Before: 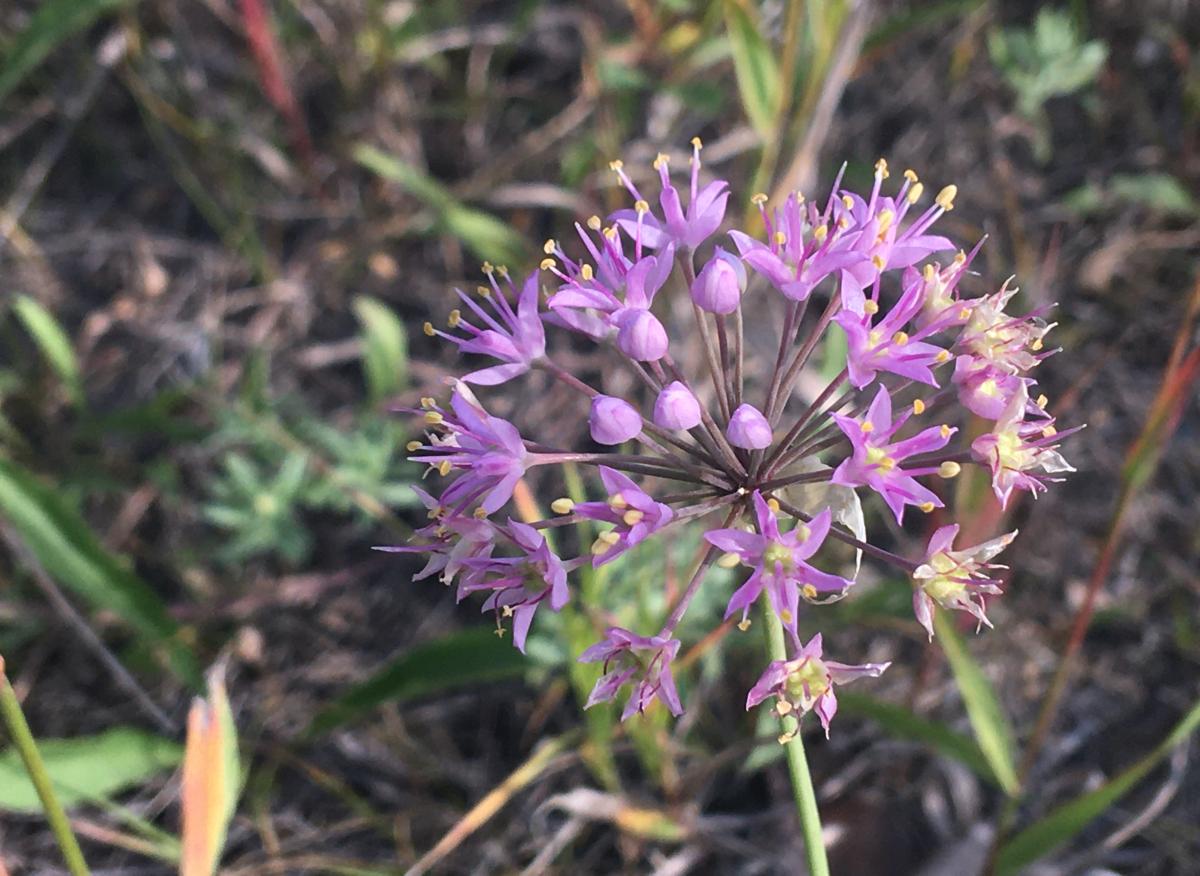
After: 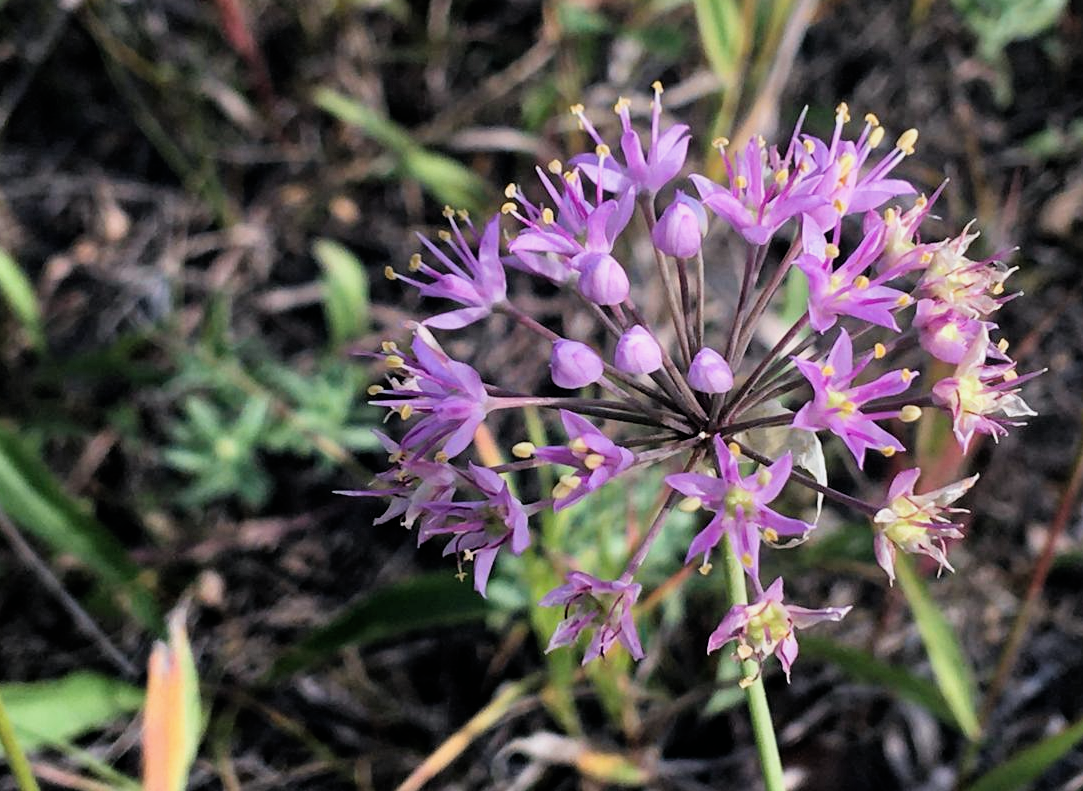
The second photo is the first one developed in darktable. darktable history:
crop: left 3.305%, top 6.436%, right 6.389%, bottom 3.258%
filmic rgb: black relative exposure -5 EV, white relative exposure 3.2 EV, hardness 3.42, contrast 1.2, highlights saturation mix -30%
haze removal: compatibility mode true, adaptive false
